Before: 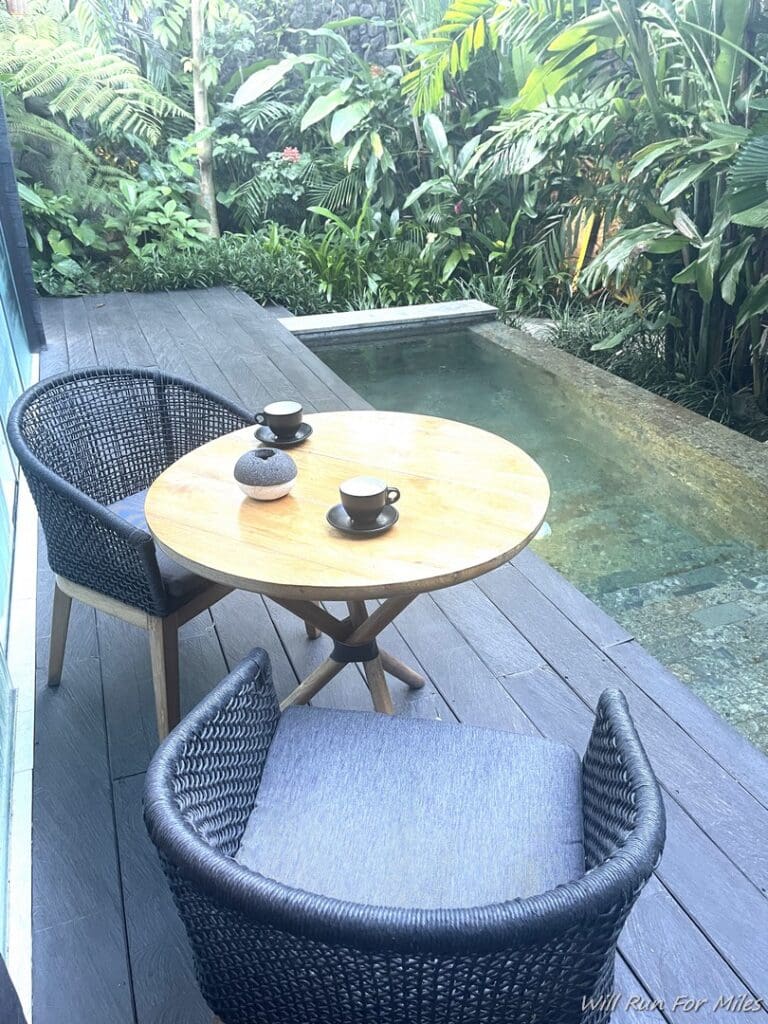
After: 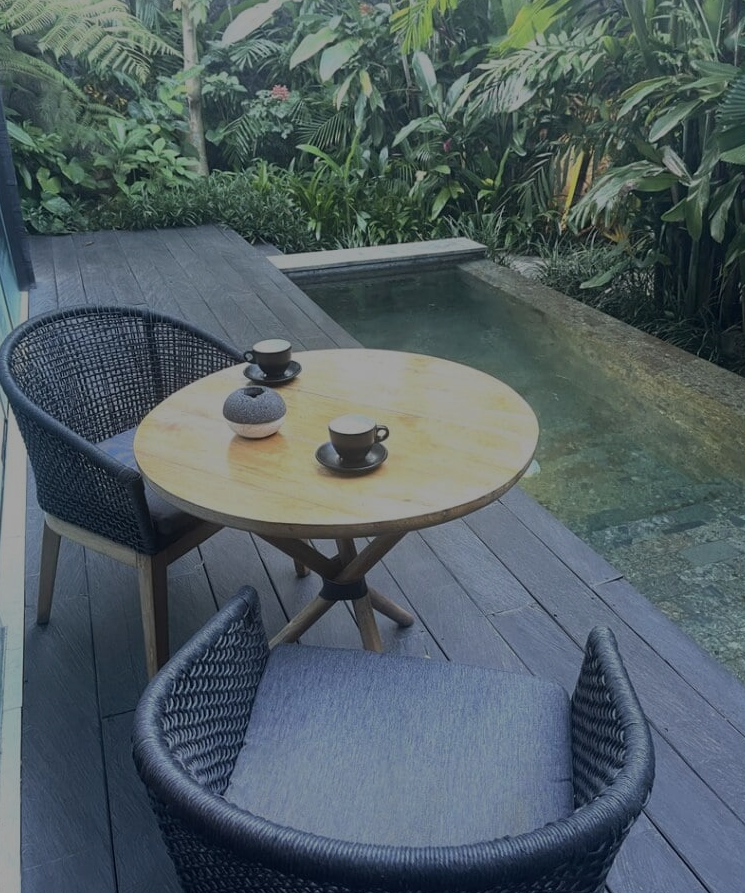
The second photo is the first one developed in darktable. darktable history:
crop: left 1.507%, top 6.147%, right 1.379%, bottom 6.637%
exposure: exposure -1.468 EV, compensate highlight preservation false
